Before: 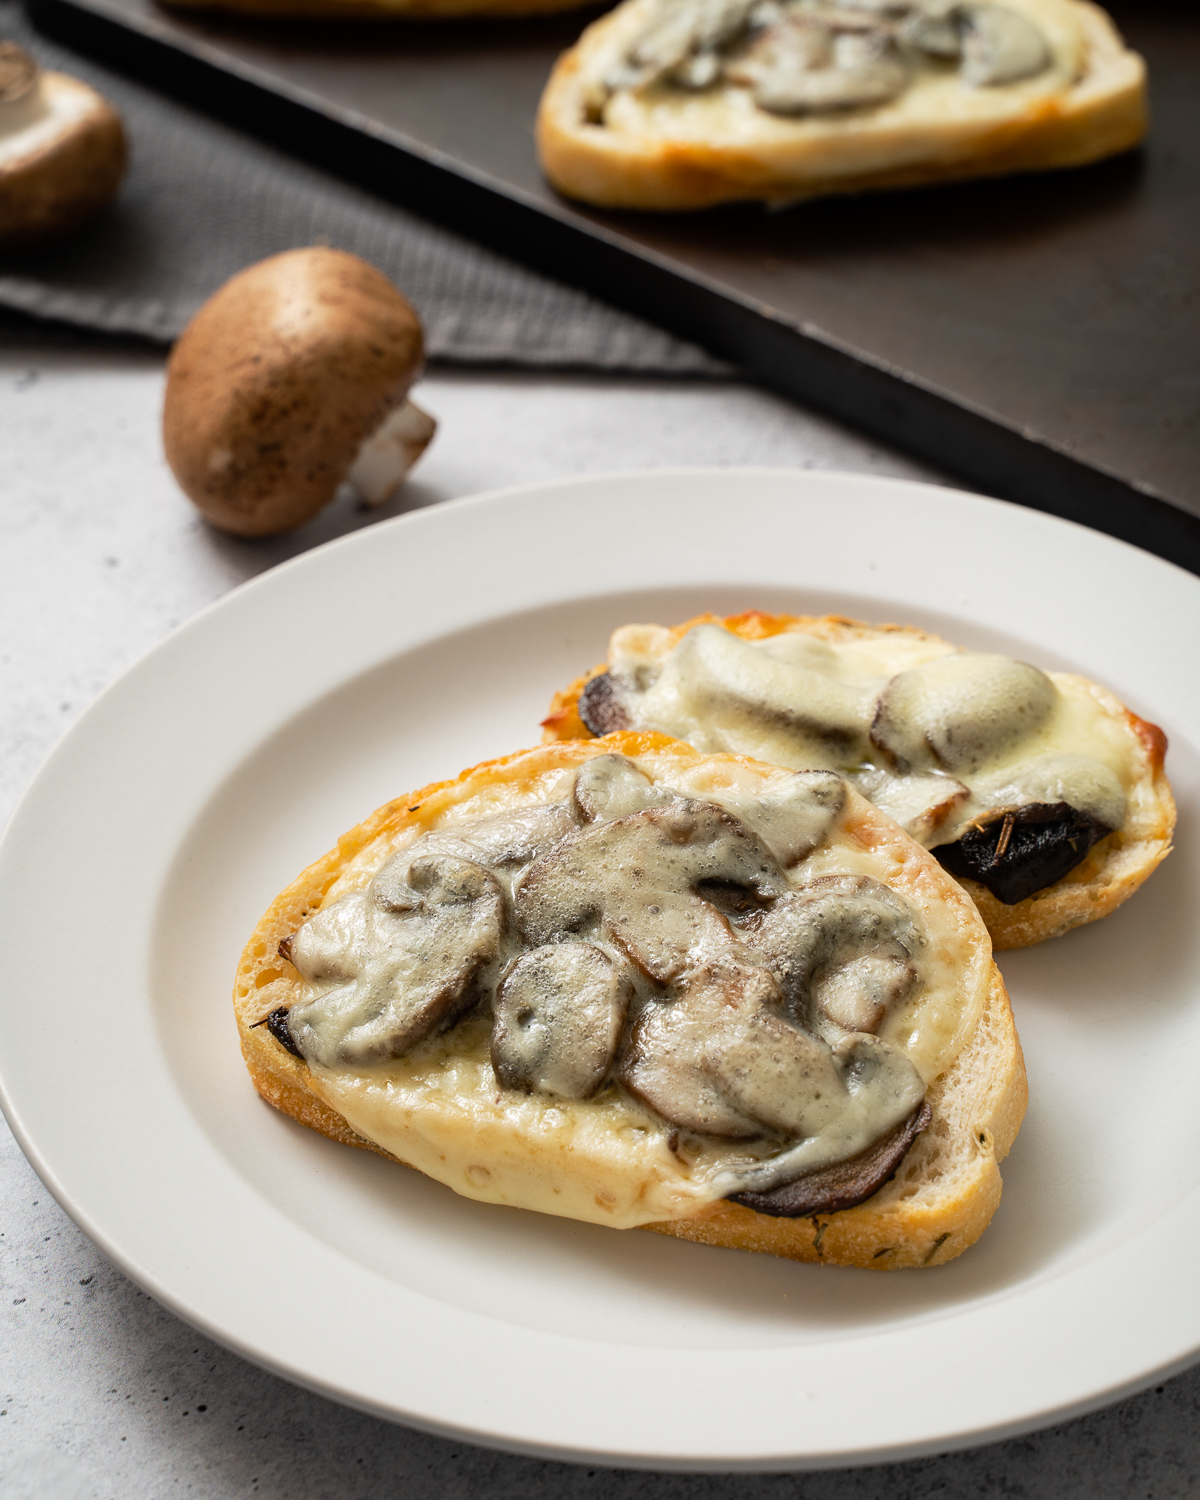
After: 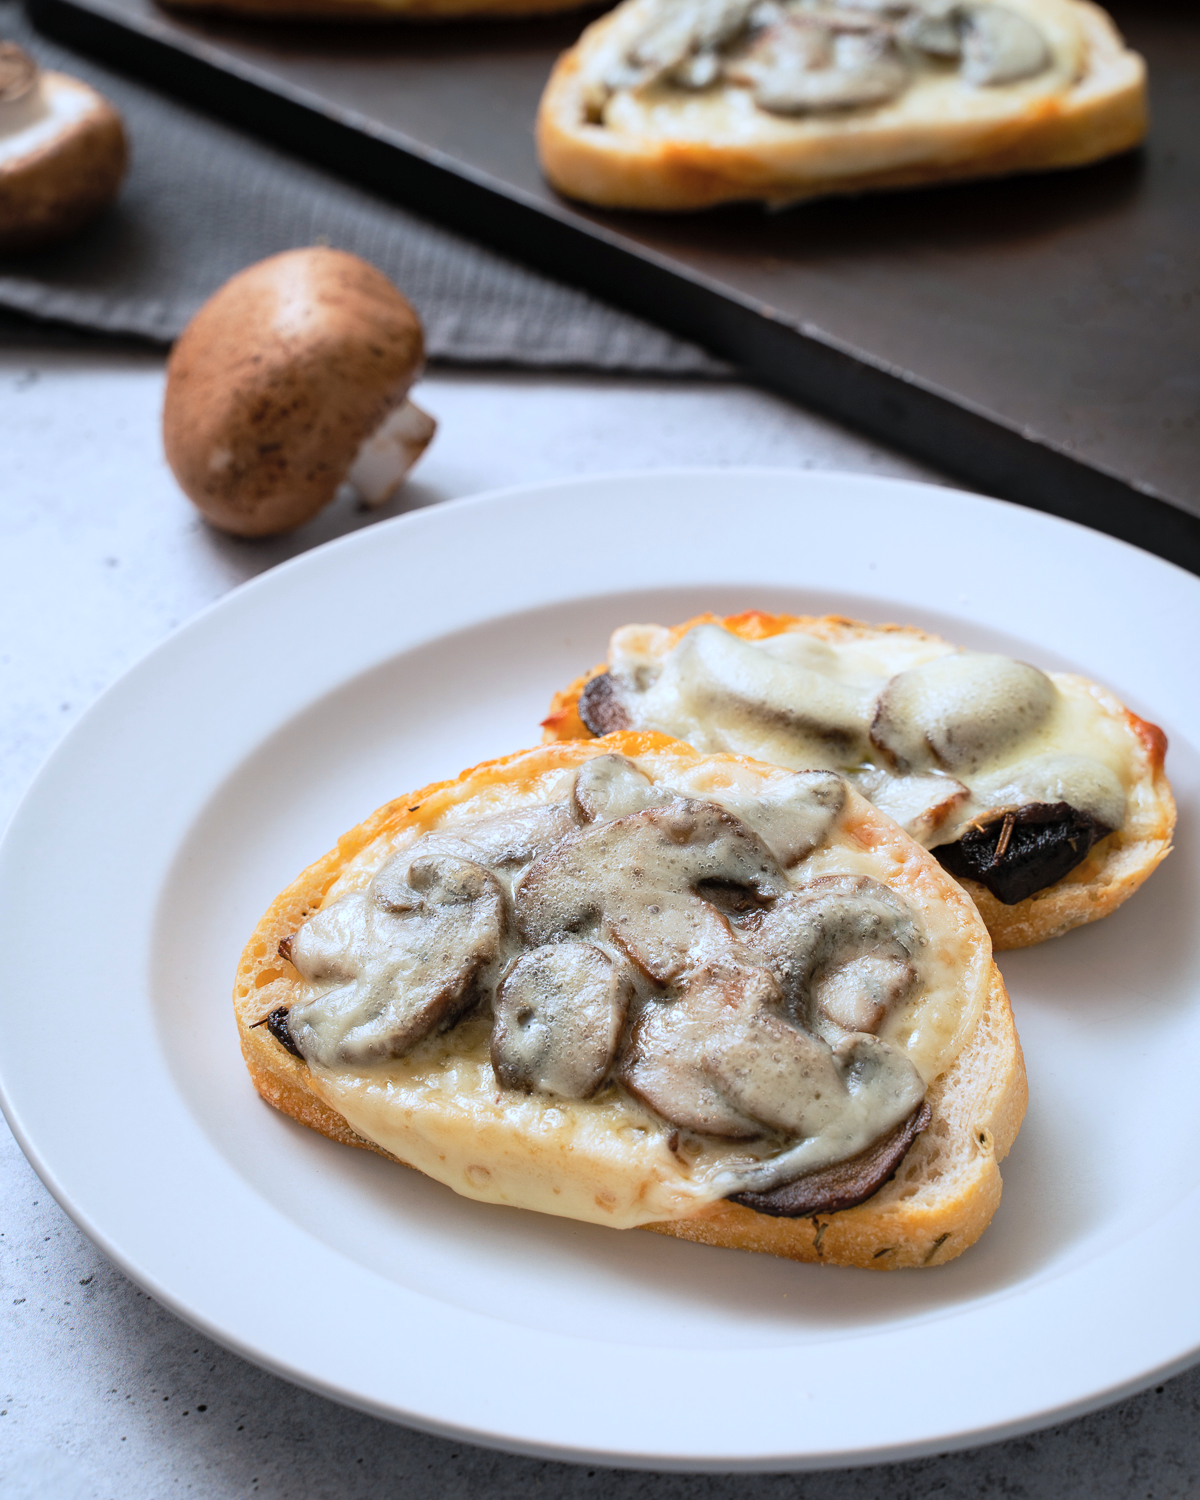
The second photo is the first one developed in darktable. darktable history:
color correction: highlights a* -2.03, highlights b* -18.62
contrast brightness saturation: contrast 0.03, brightness 0.067, saturation 0.12
